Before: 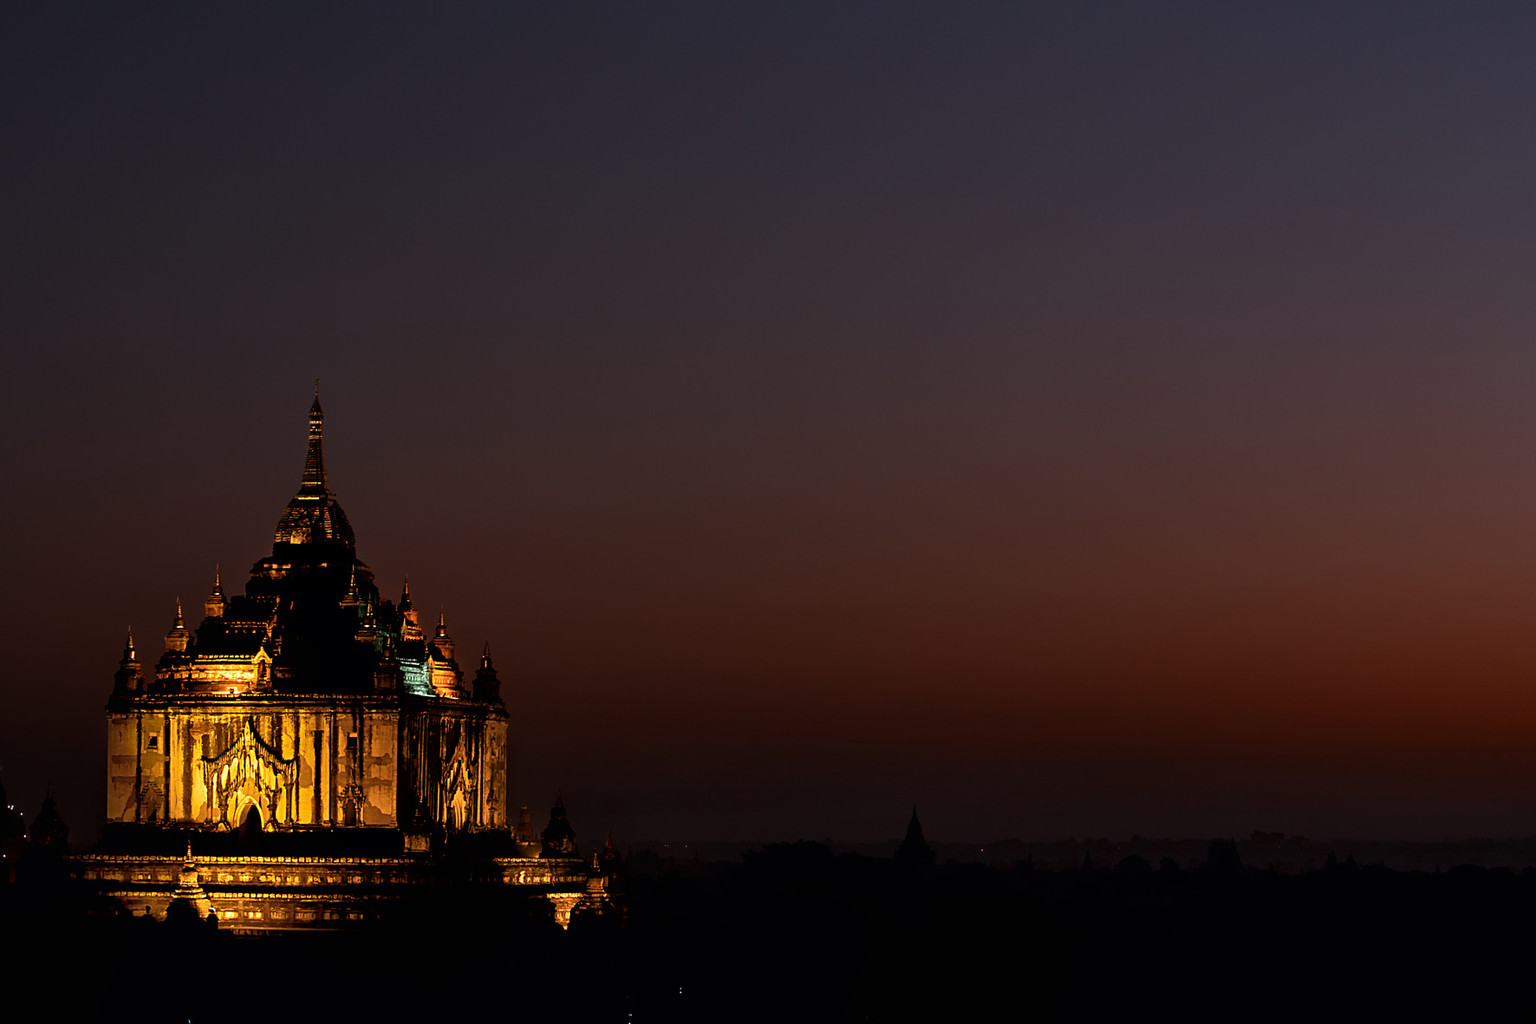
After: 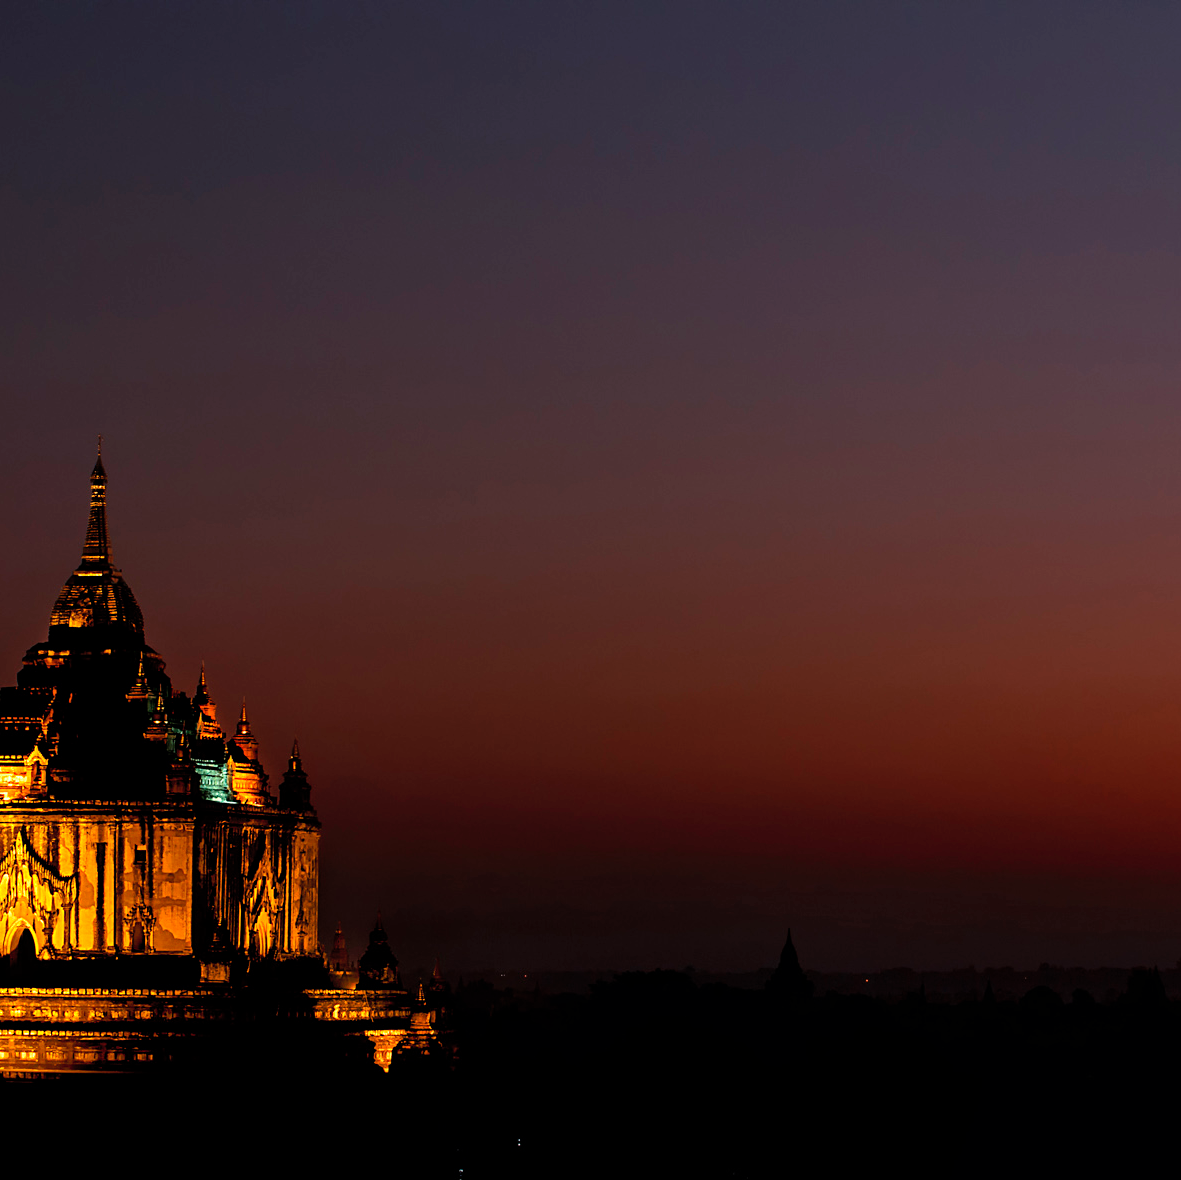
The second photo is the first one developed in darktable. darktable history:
contrast brightness saturation: brightness 0.09, saturation 0.19
crop and rotate: left 15.055%, right 18.278%
